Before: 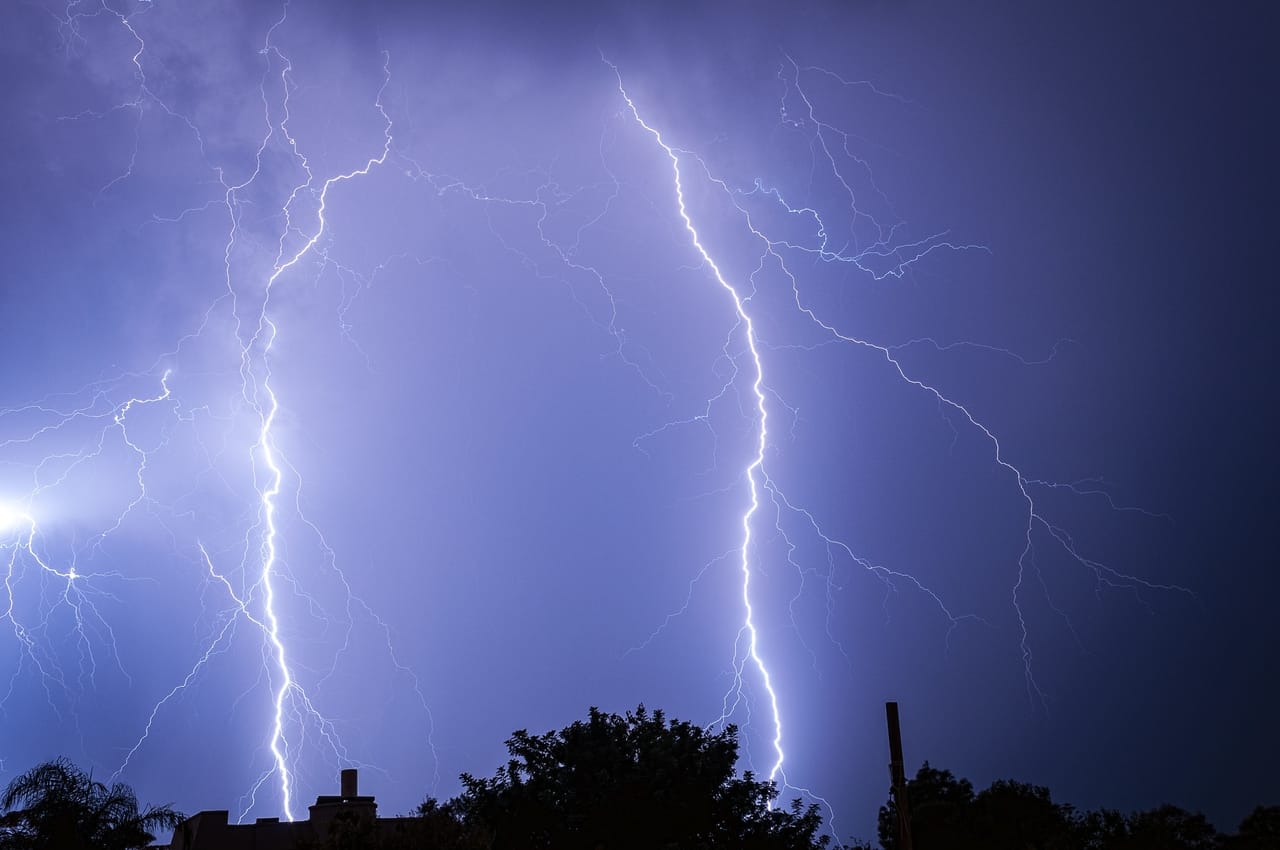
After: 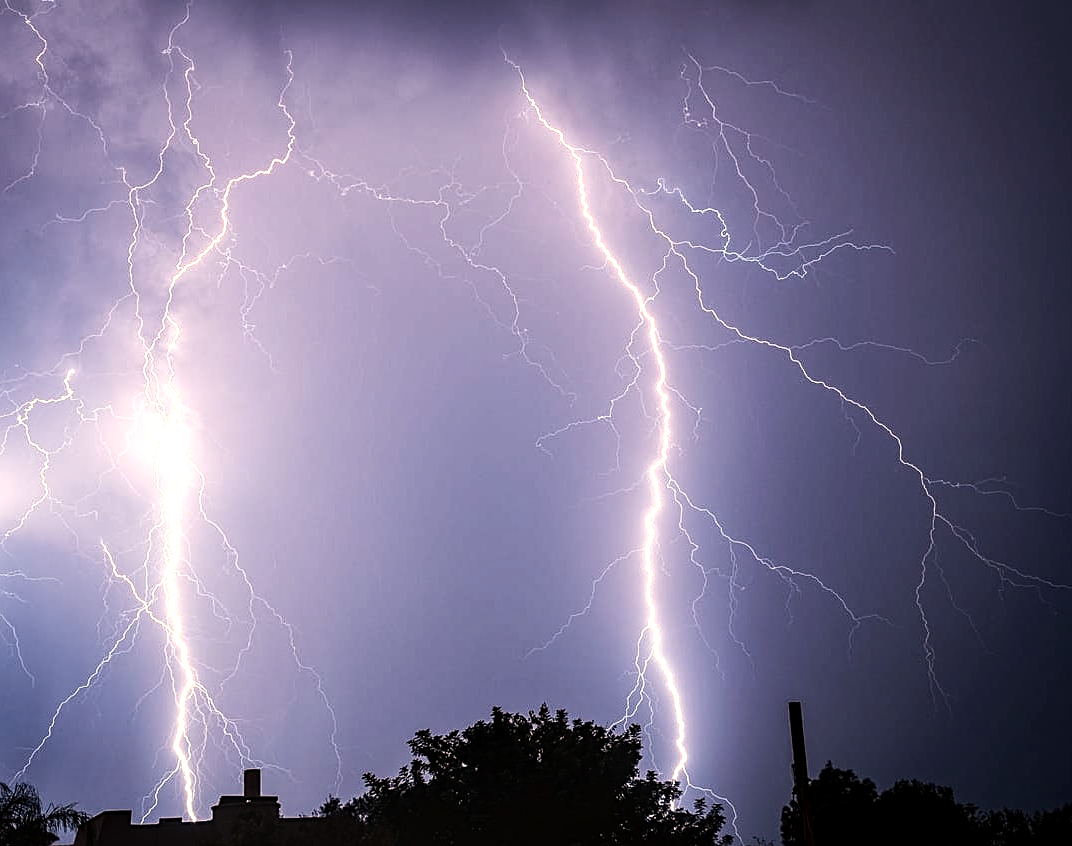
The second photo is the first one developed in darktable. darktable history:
sharpen: on, module defaults
white balance: red 1.138, green 0.996, blue 0.812
crop: left 7.598%, right 7.873%
local contrast: on, module defaults
tone equalizer: -8 EV -0.75 EV, -7 EV -0.7 EV, -6 EV -0.6 EV, -5 EV -0.4 EV, -3 EV 0.4 EV, -2 EV 0.6 EV, -1 EV 0.7 EV, +0 EV 0.75 EV, edges refinement/feathering 500, mask exposure compensation -1.57 EV, preserve details no
